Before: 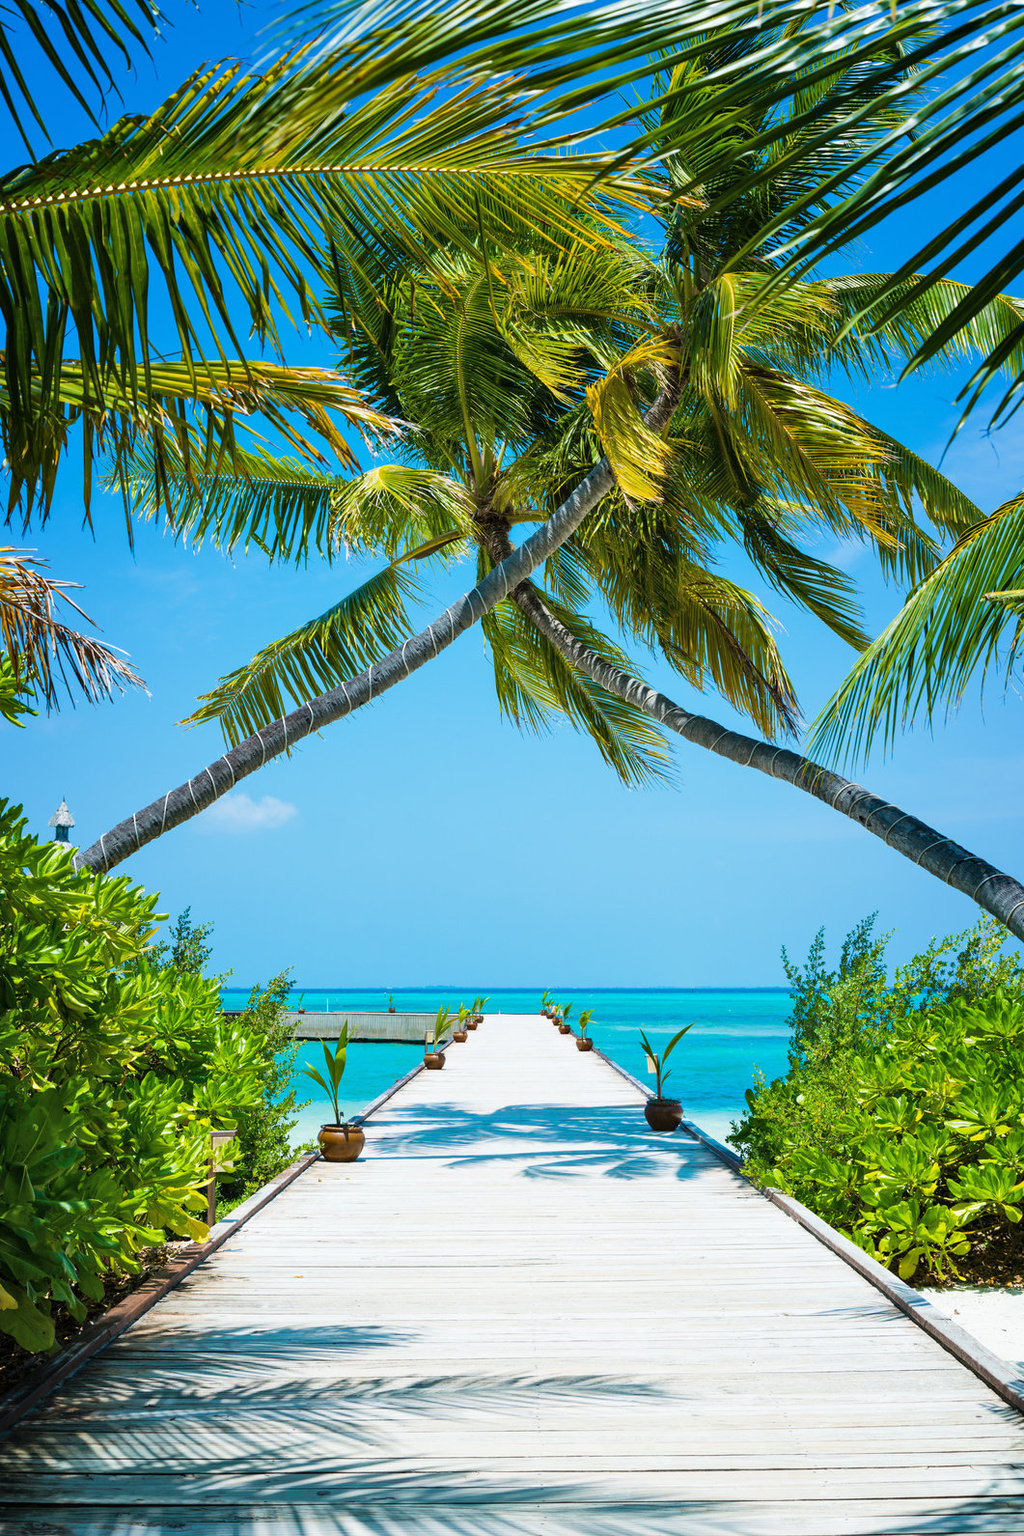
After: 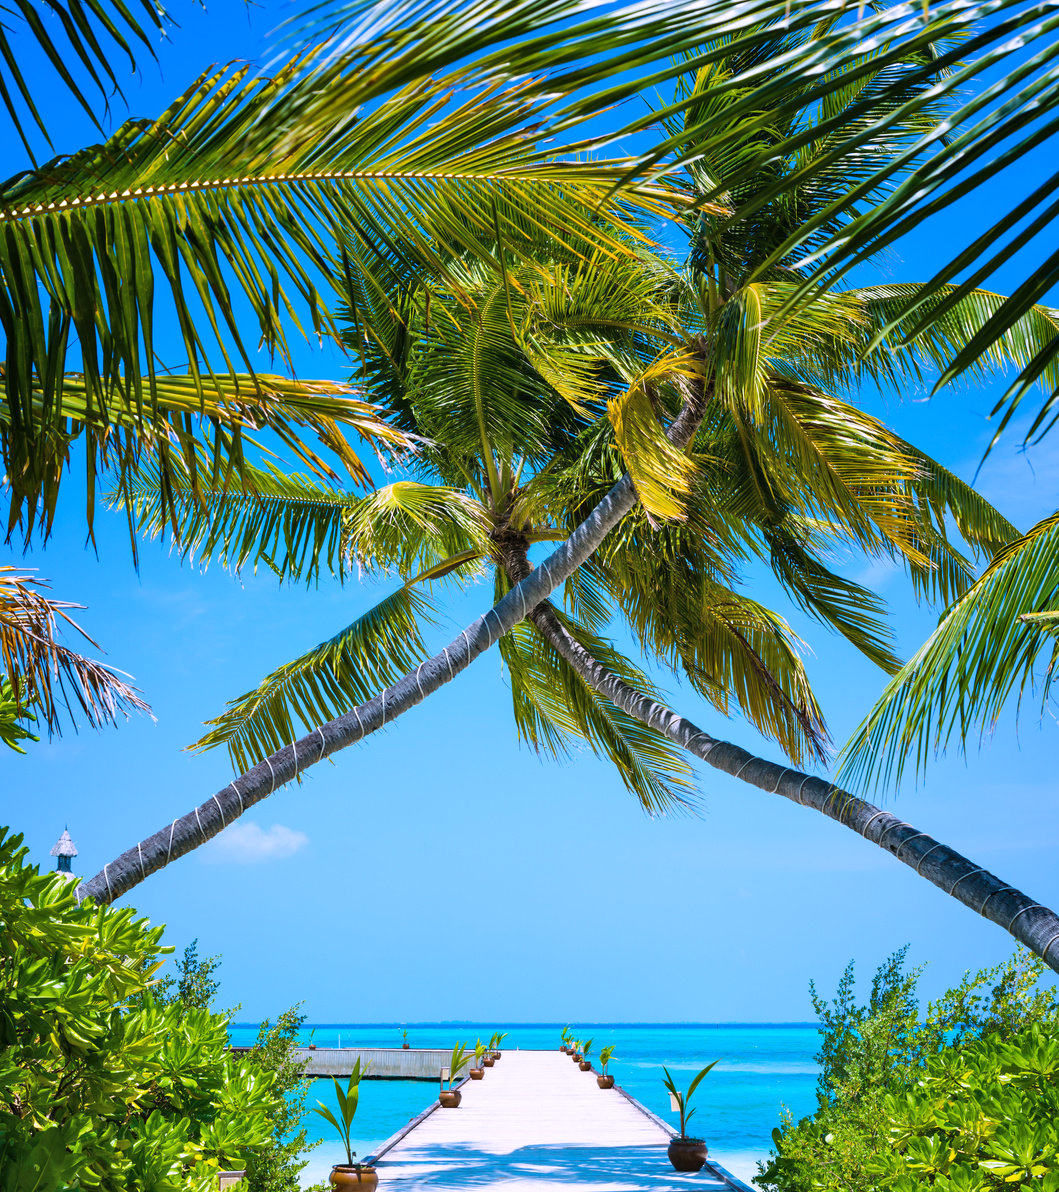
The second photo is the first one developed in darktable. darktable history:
crop: bottom 24.967%
white balance: red 1.042, blue 1.17
